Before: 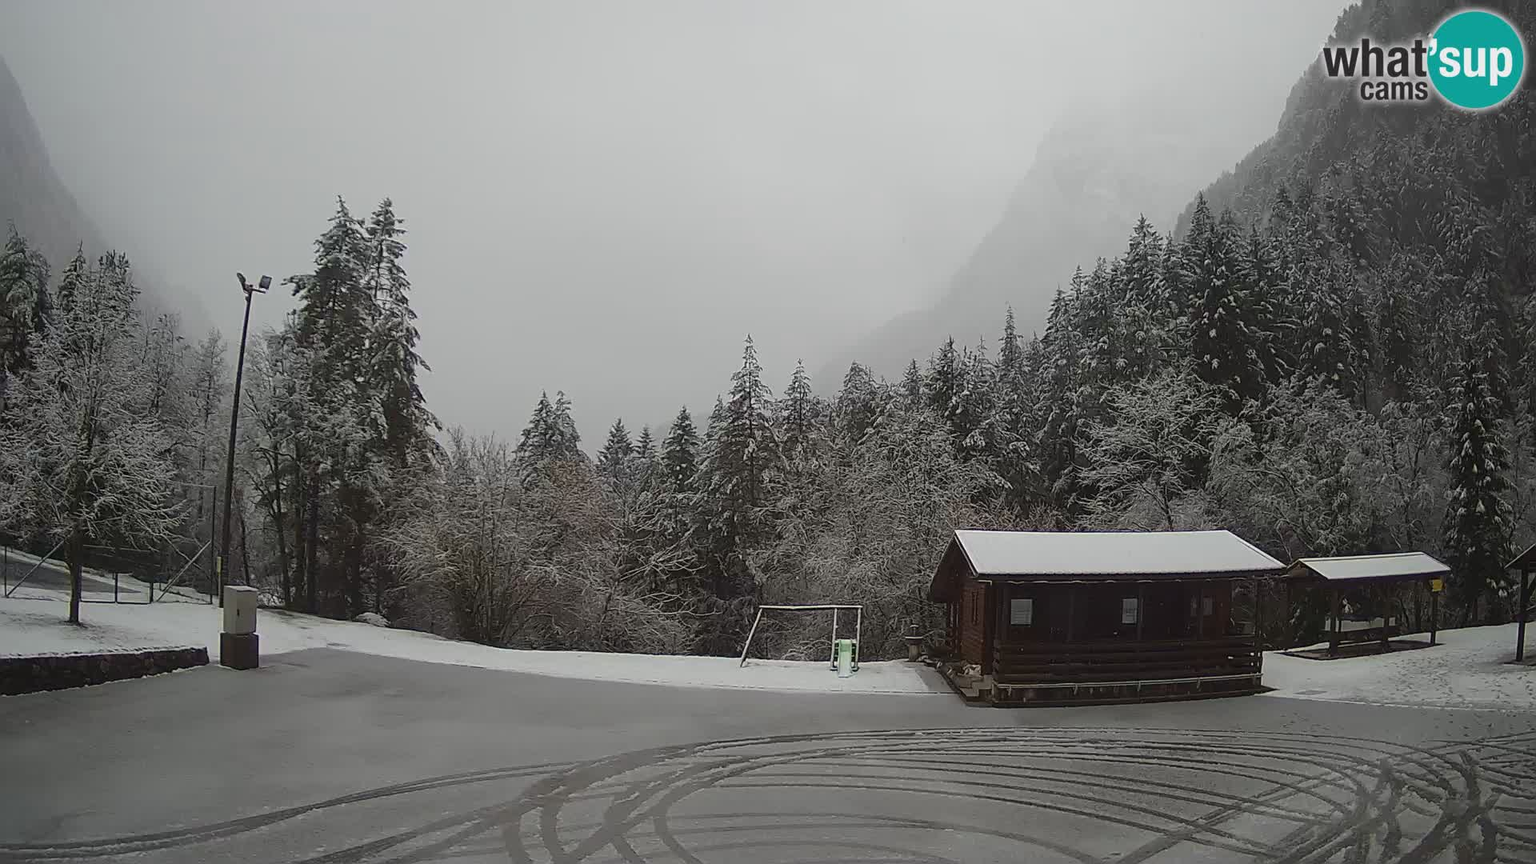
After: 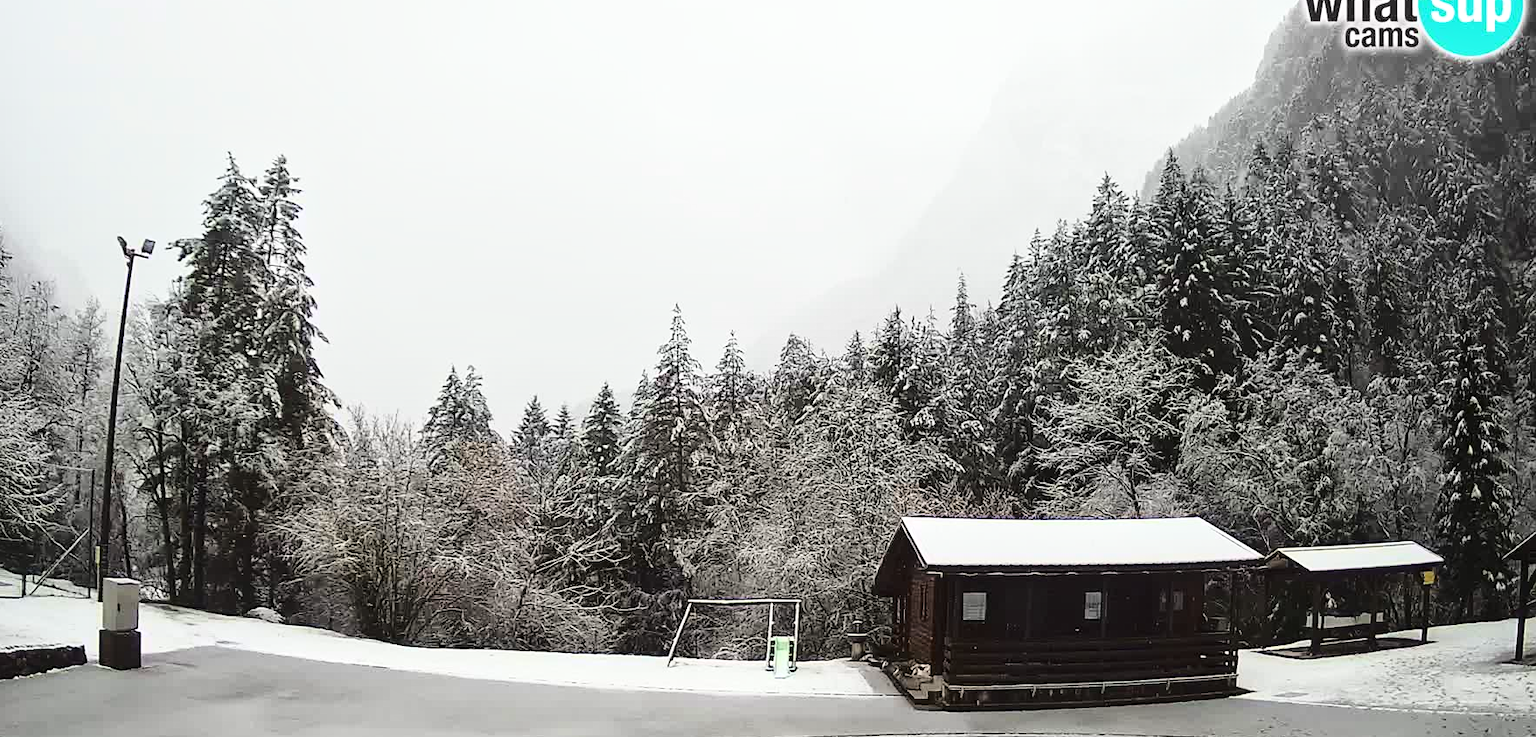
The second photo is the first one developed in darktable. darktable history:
local contrast: mode bilateral grid, contrast 31, coarseness 26, midtone range 0.2
crop: left 8.453%, top 6.611%, bottom 15.239%
base curve: curves: ch0 [(0, 0) (0.04, 0.03) (0.133, 0.232) (0.448, 0.748) (0.843, 0.968) (1, 1)]
exposure: exposure 0.569 EV, compensate highlight preservation false
